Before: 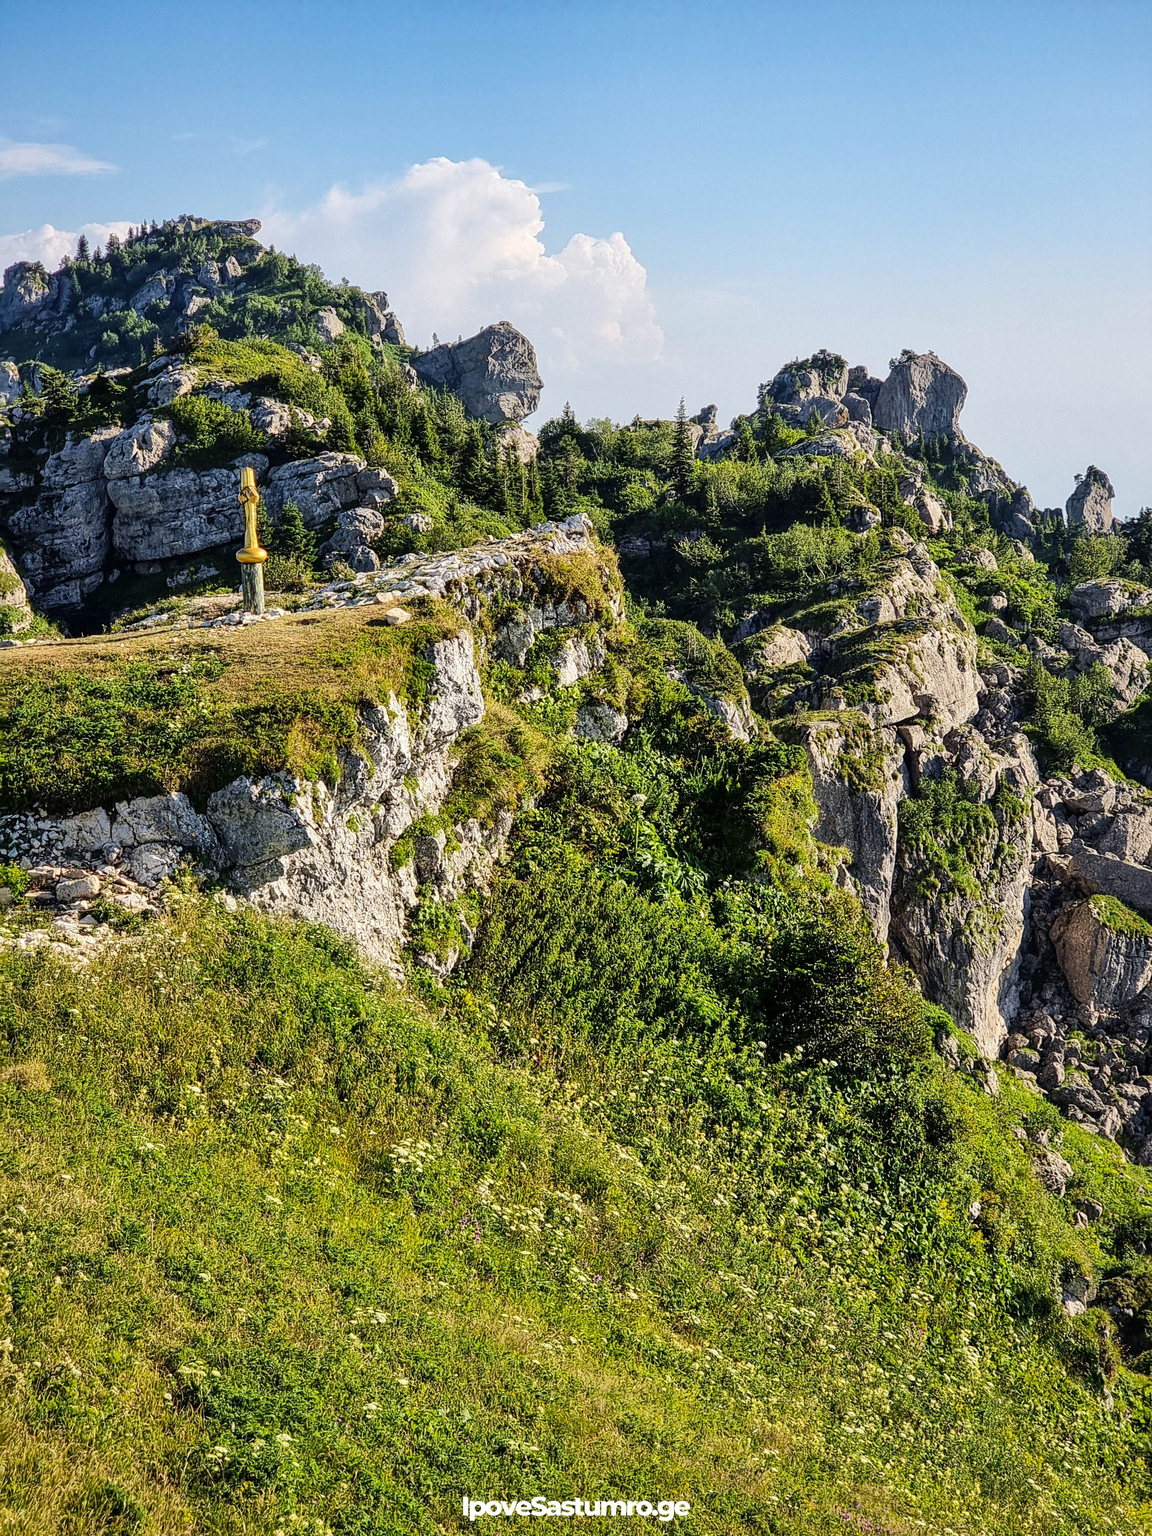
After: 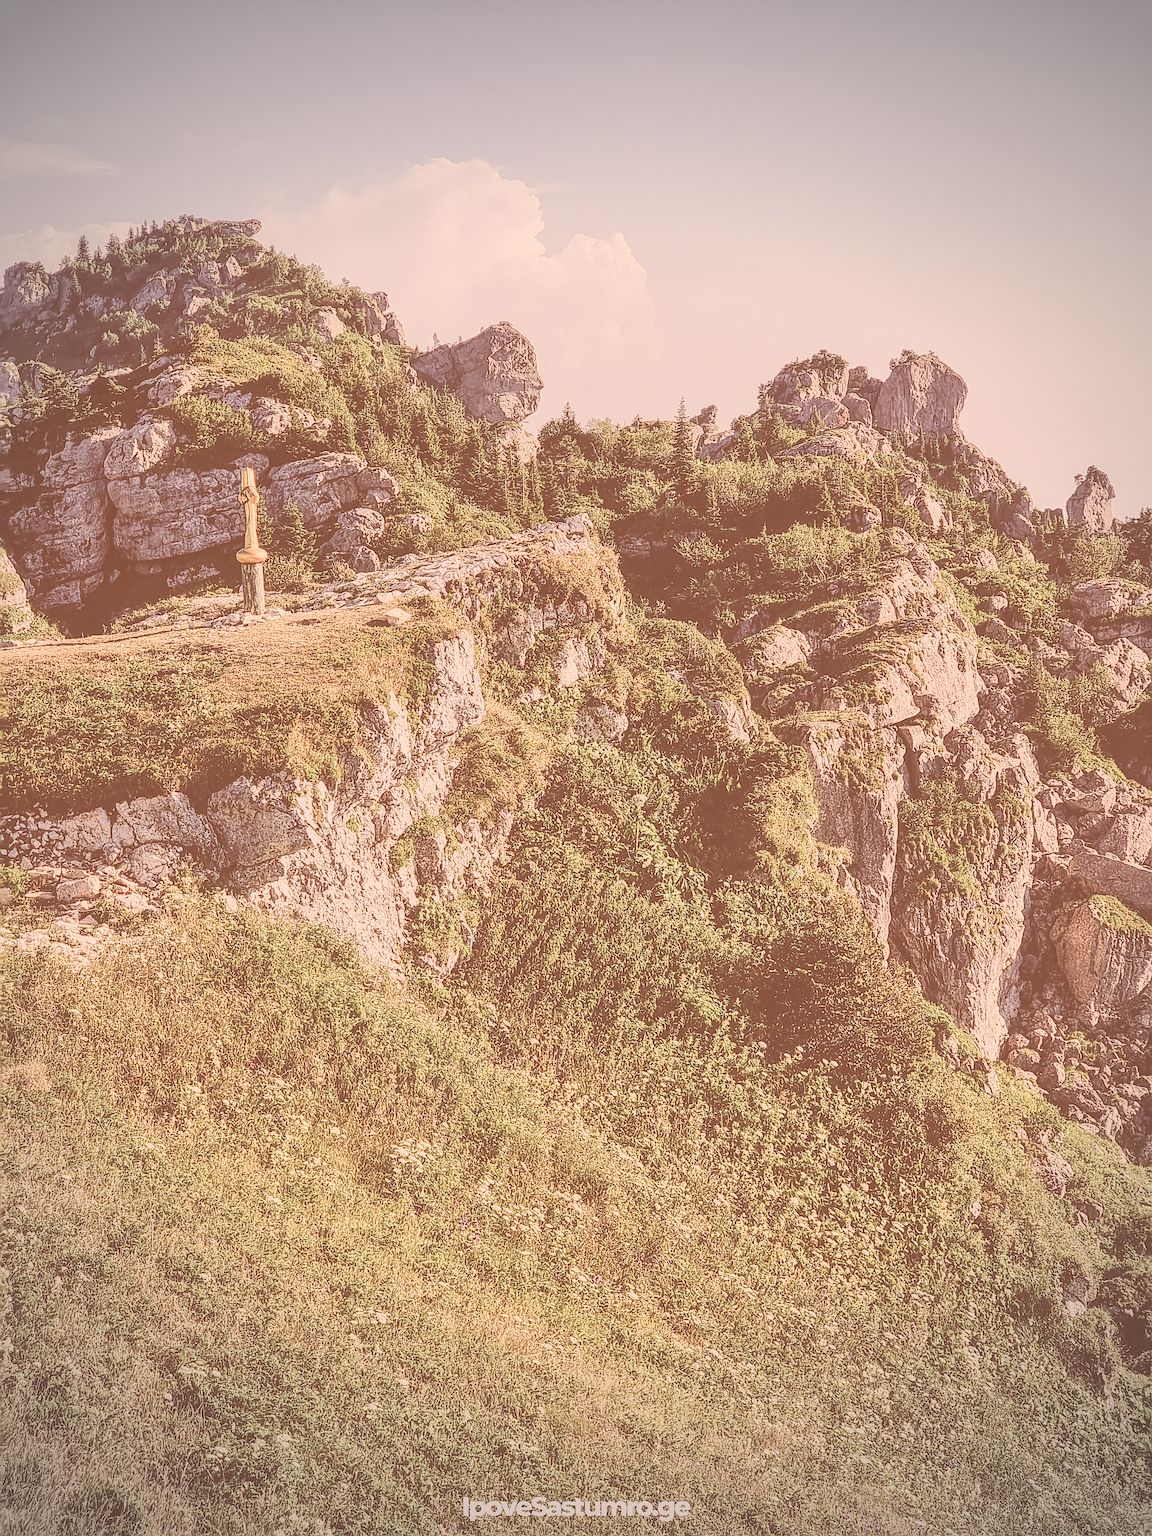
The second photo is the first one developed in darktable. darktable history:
color balance rgb: highlights gain › chroma 2.021%, highlights gain › hue 72.59°, perceptual saturation grading › global saturation 20%, perceptual saturation grading › highlights -49.526%, perceptual saturation grading › shadows 24.515%, global vibrance 11.012%
vignetting: fall-off start 71.52%, unbound false
sharpen: radius 1.387, amount 1.246, threshold 0.712
color correction: highlights a* 9.01, highlights b* 8.77, shadows a* 39.63, shadows b* 39.69, saturation 0.782
filmic rgb: black relative exposure -7.65 EV, white relative exposure 4.56 EV, hardness 3.61, contrast 1.05, color science v5 (2021), contrast in shadows safe, contrast in highlights safe
exposure: black level correction -0.073, exposure 0.502 EV, compensate highlight preservation false
tone curve: curves: ch0 [(0, 0) (0.003, 0.009) (0.011, 0.009) (0.025, 0.01) (0.044, 0.02) (0.069, 0.032) (0.1, 0.048) (0.136, 0.092) (0.177, 0.153) (0.224, 0.217) (0.277, 0.306) (0.335, 0.402) (0.399, 0.488) (0.468, 0.574) (0.543, 0.648) (0.623, 0.716) (0.709, 0.783) (0.801, 0.851) (0.898, 0.92) (1, 1)], color space Lab, independent channels, preserve colors none
local contrast: on, module defaults
